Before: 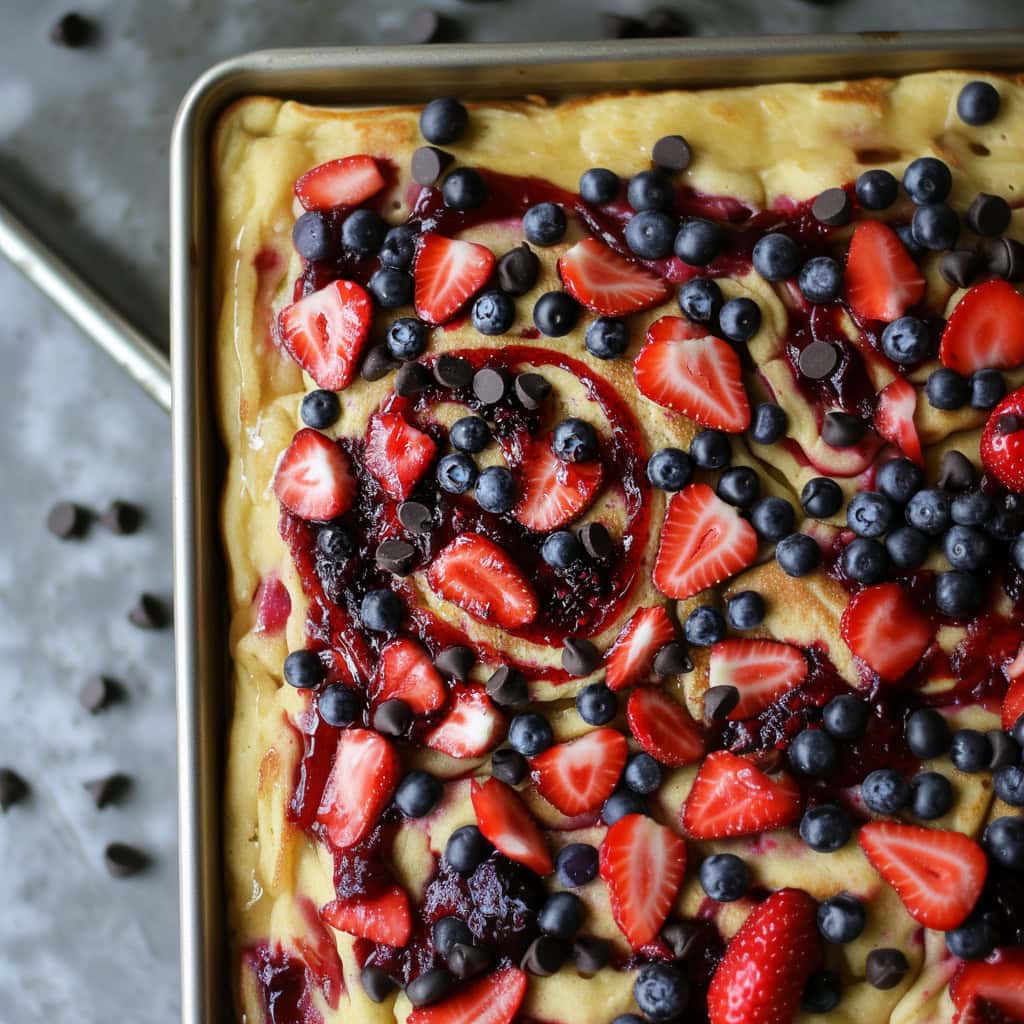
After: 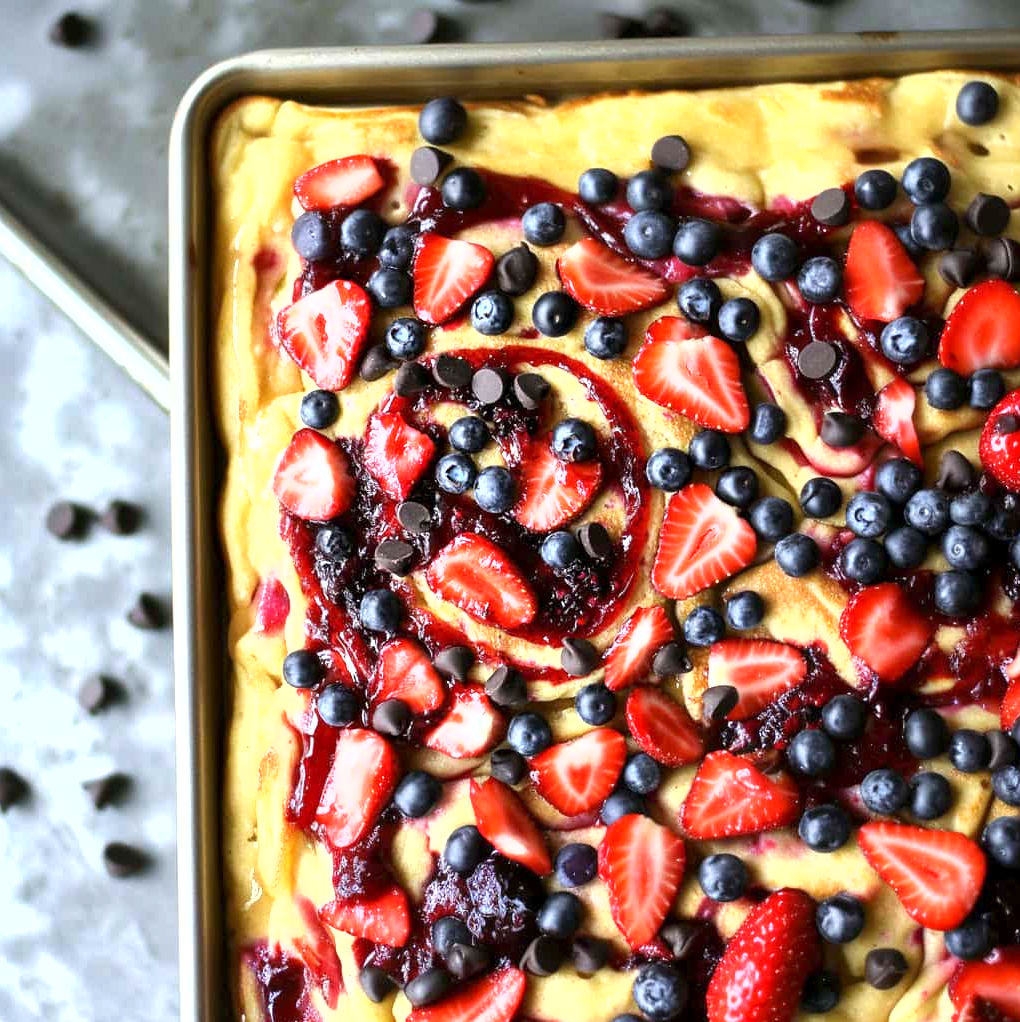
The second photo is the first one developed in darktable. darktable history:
shadows and highlights: shadows 20.95, highlights -35.95, soften with gaussian
exposure: black level correction 0.001, exposure 1.128 EV, compensate highlight preservation false
color correction: highlights a* -0.076, highlights b* 0.133
crop: left 0.128%
tone equalizer: on, module defaults
